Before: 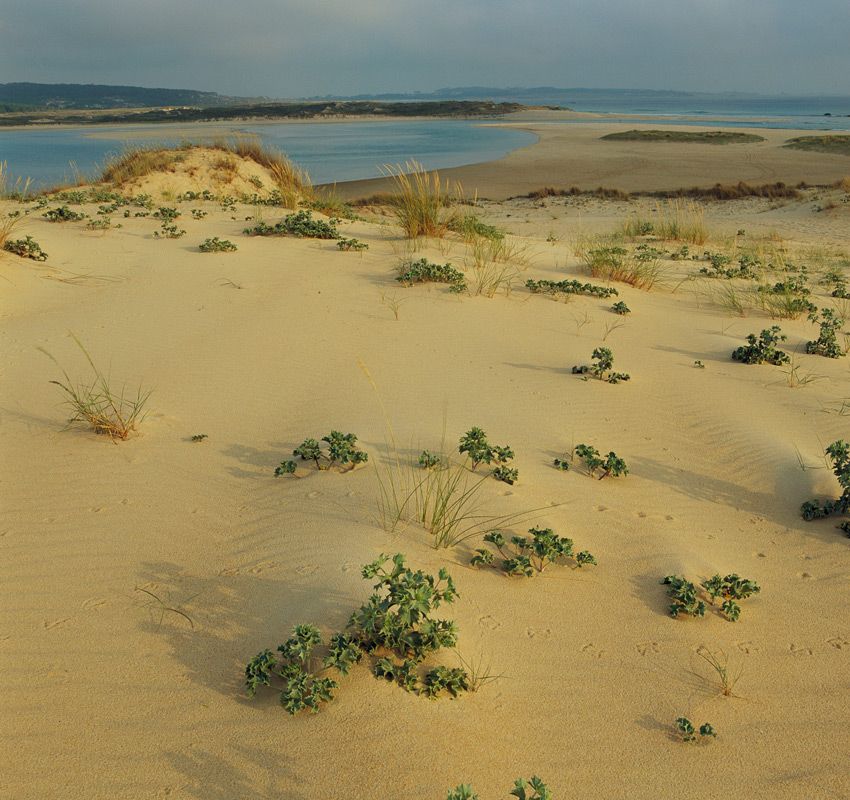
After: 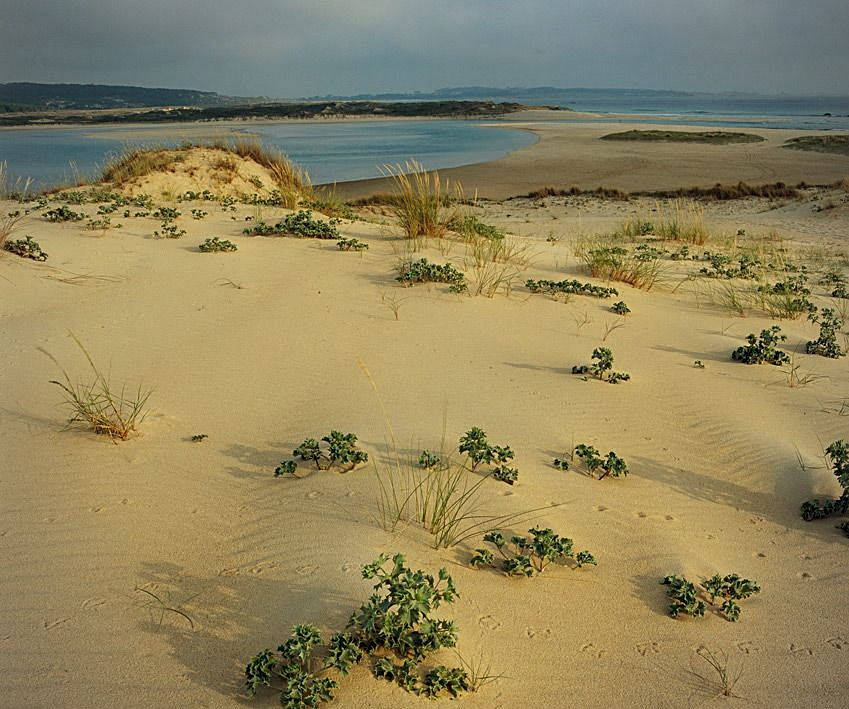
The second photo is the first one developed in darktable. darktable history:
sharpen: on, module defaults
crop and rotate: top 0%, bottom 11.34%
vignetting: fall-off radius 60.87%
local contrast: detail 130%
